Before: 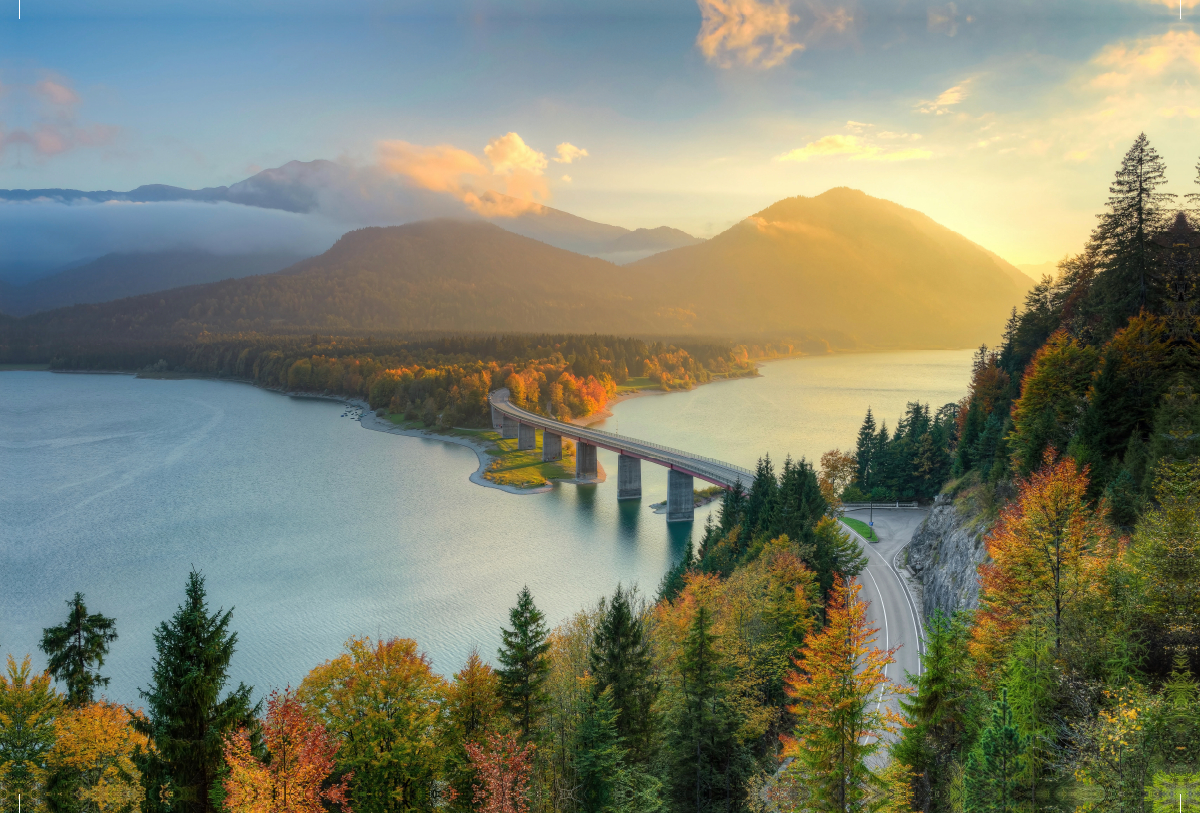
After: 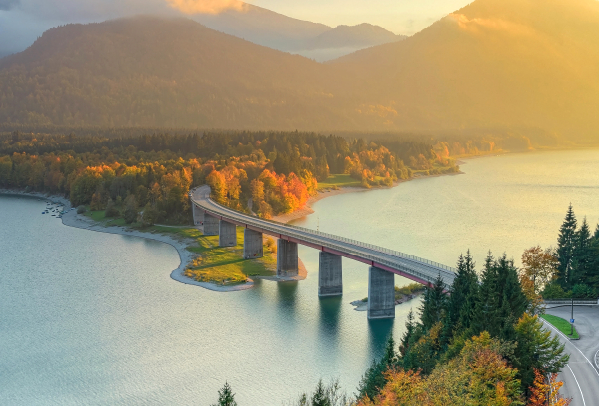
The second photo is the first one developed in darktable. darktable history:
sharpen: amount 0.2
white balance: red 1, blue 1
crop: left 25%, top 25%, right 25%, bottom 25%
exposure: exposure 0.178 EV, compensate exposure bias true, compensate highlight preservation false
